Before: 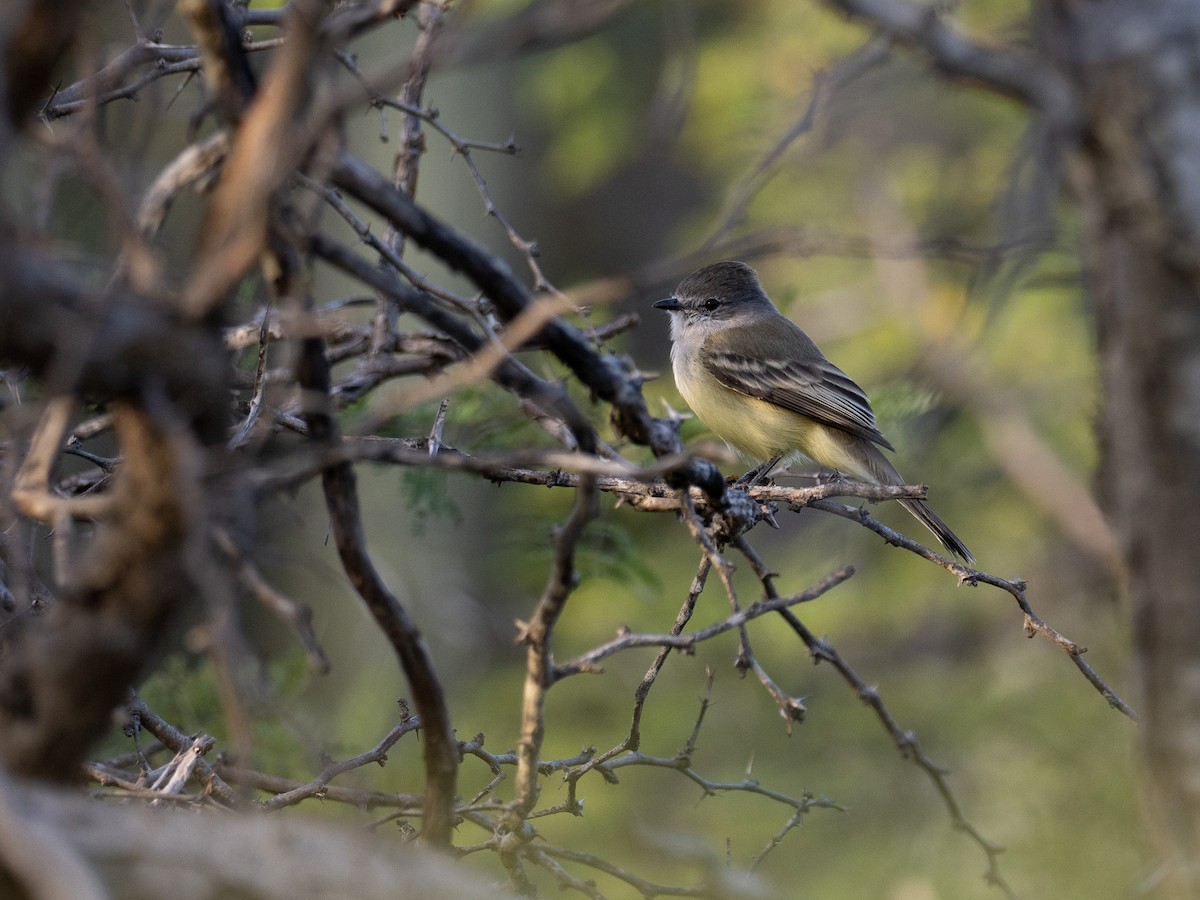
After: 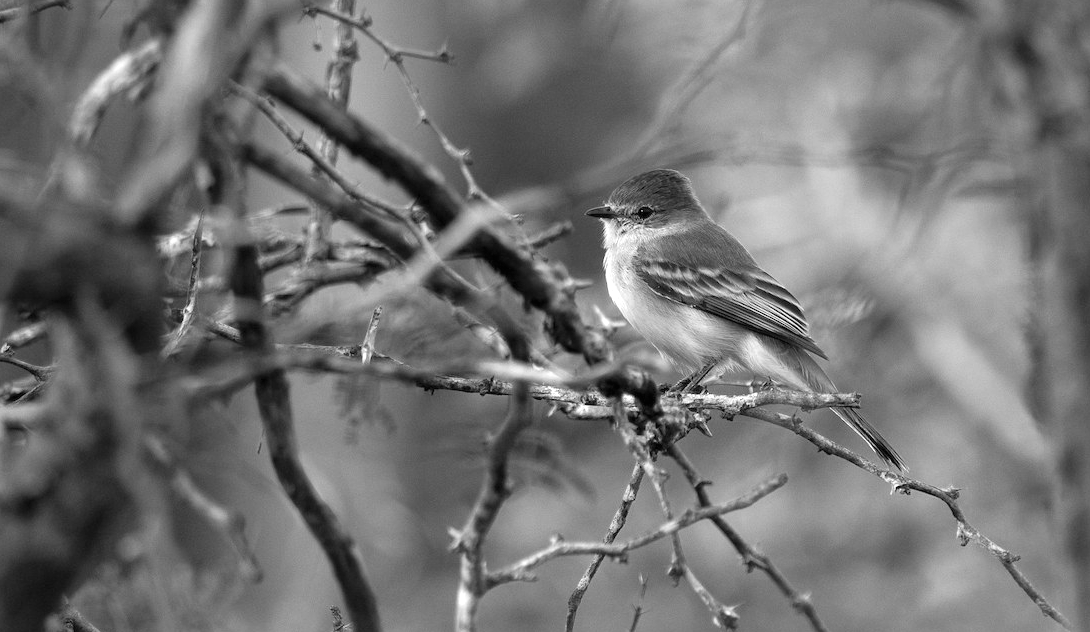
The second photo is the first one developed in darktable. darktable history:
crop: left 5.596%, top 10.314%, right 3.534%, bottom 19.395%
color calibration: output gray [0.246, 0.254, 0.501, 0], gray › normalize channels true, illuminant same as pipeline (D50), adaptation XYZ, x 0.346, y 0.359, gamut compression 0
exposure: black level correction 0, exposure 1.1 EV, compensate highlight preservation false
